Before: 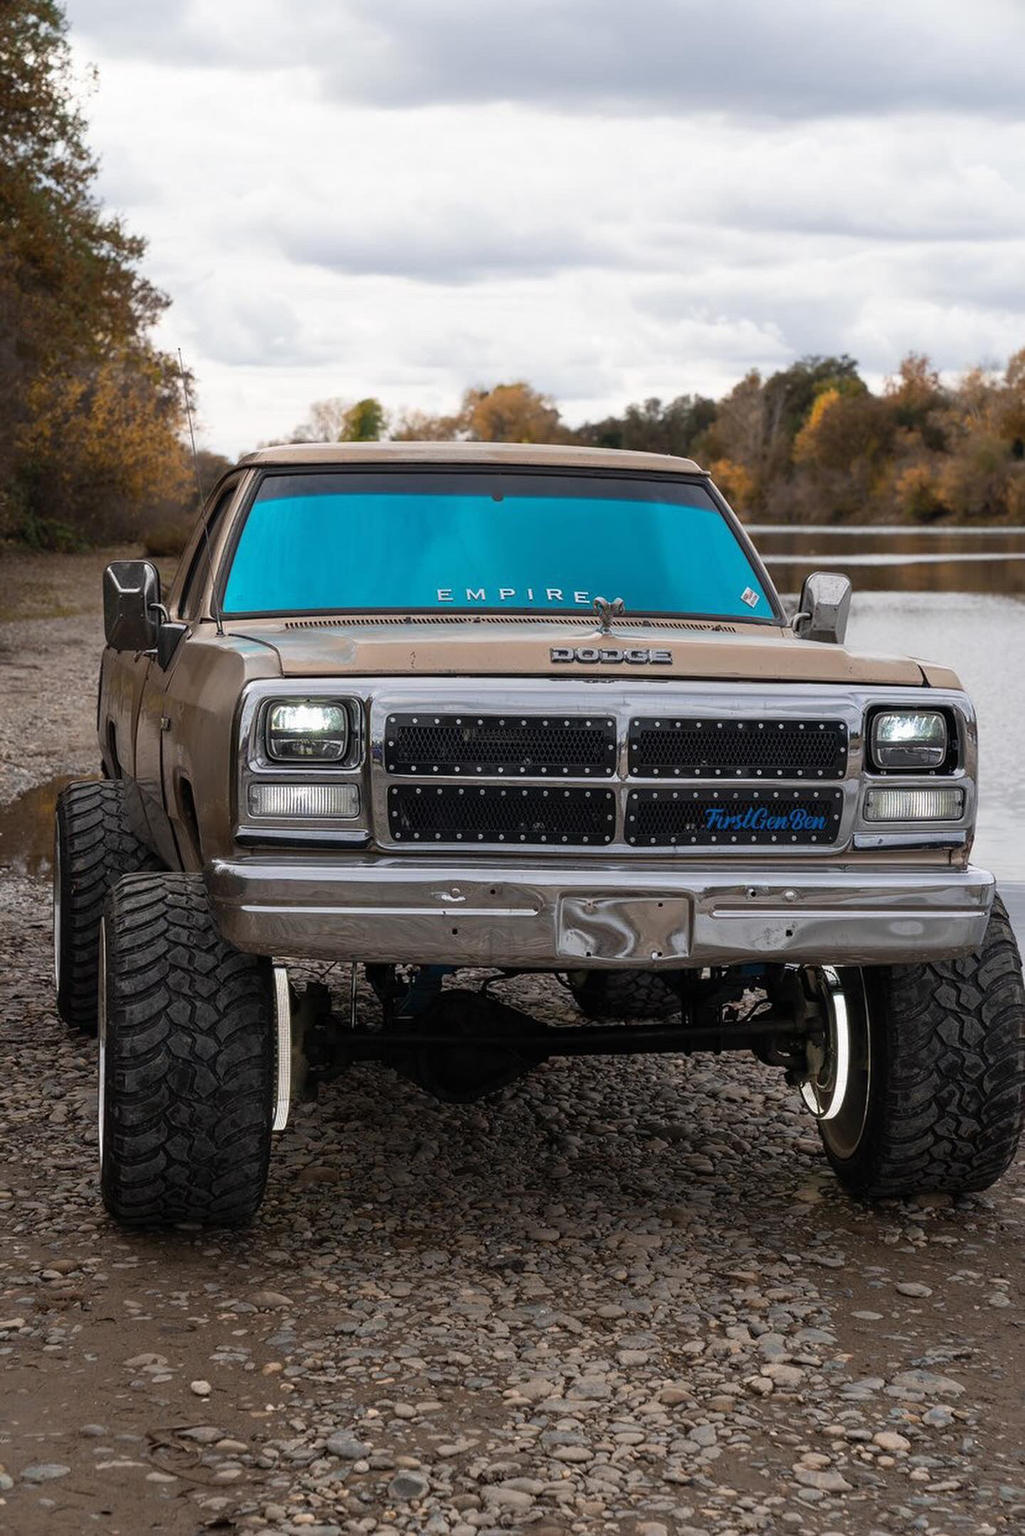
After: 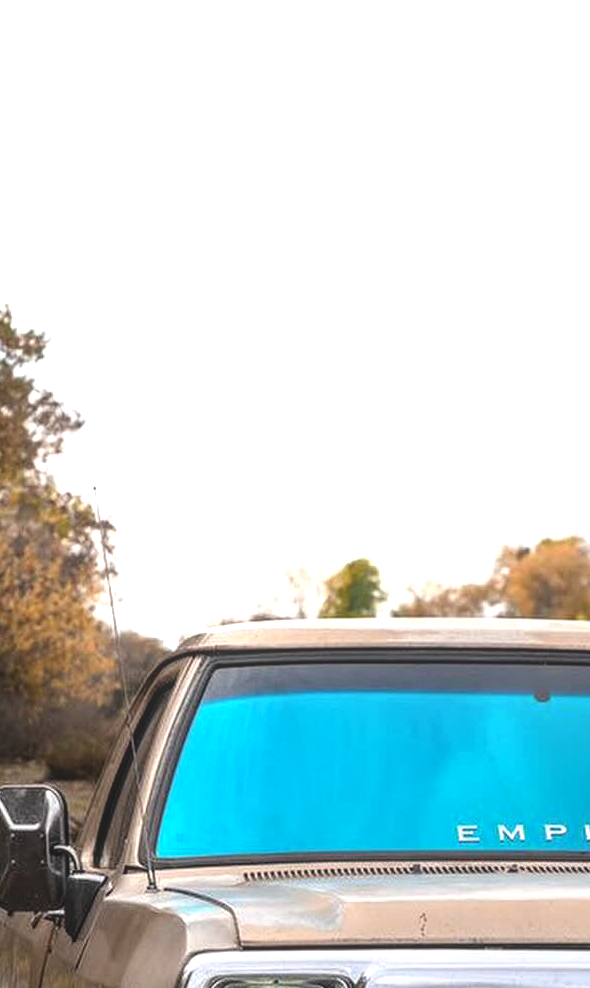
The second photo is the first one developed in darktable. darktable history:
local contrast: highlights 46%, shadows 6%, detail 101%
crop and rotate: left 10.908%, top 0.095%, right 48.055%, bottom 54.056%
tone equalizer: -8 EV -1.1 EV, -7 EV -0.986 EV, -6 EV -0.856 EV, -5 EV -0.593 EV, -3 EV 0.549 EV, -2 EV 0.863 EV, -1 EV 0.997 EV, +0 EV 1.08 EV, mask exposure compensation -0.515 EV
shadows and highlights: shadows 52.2, highlights -28.28, soften with gaussian
